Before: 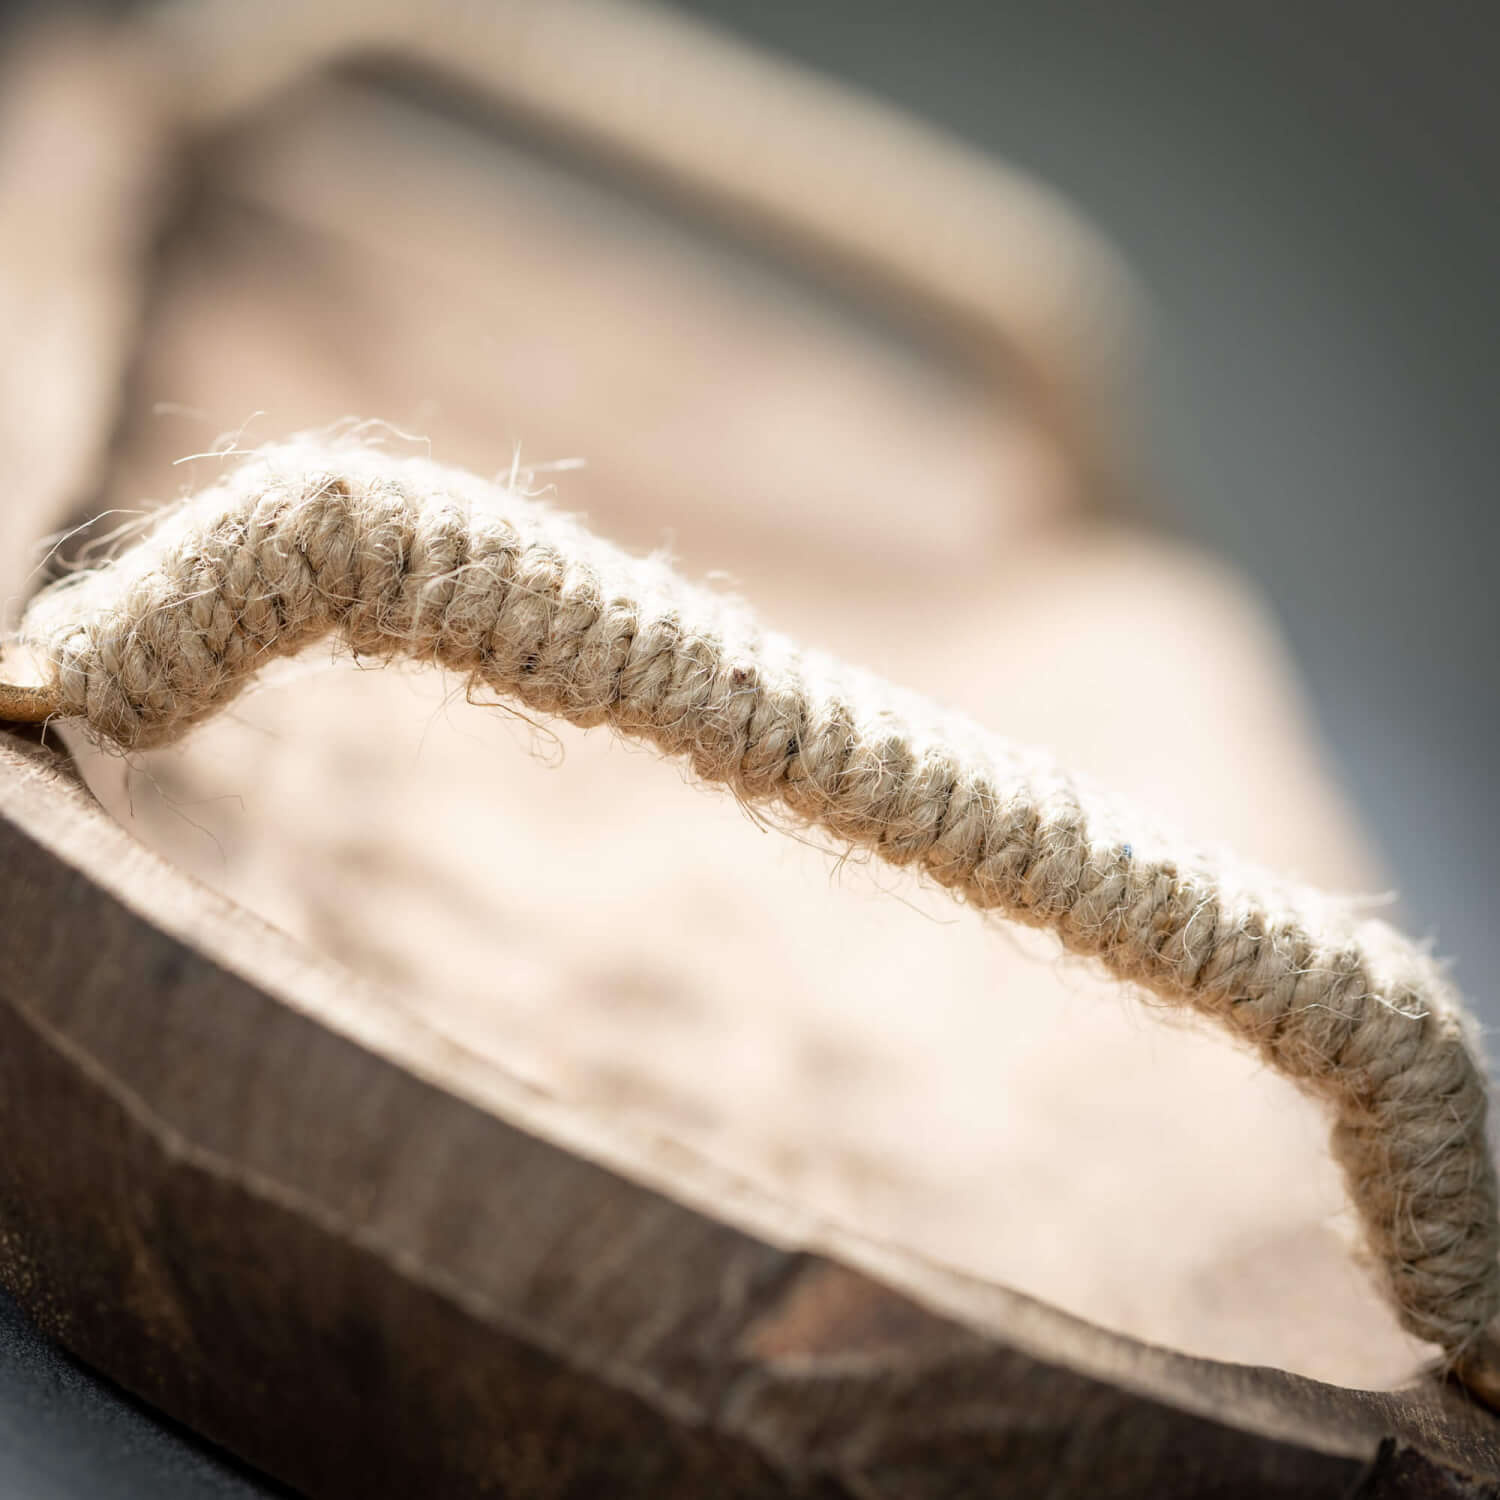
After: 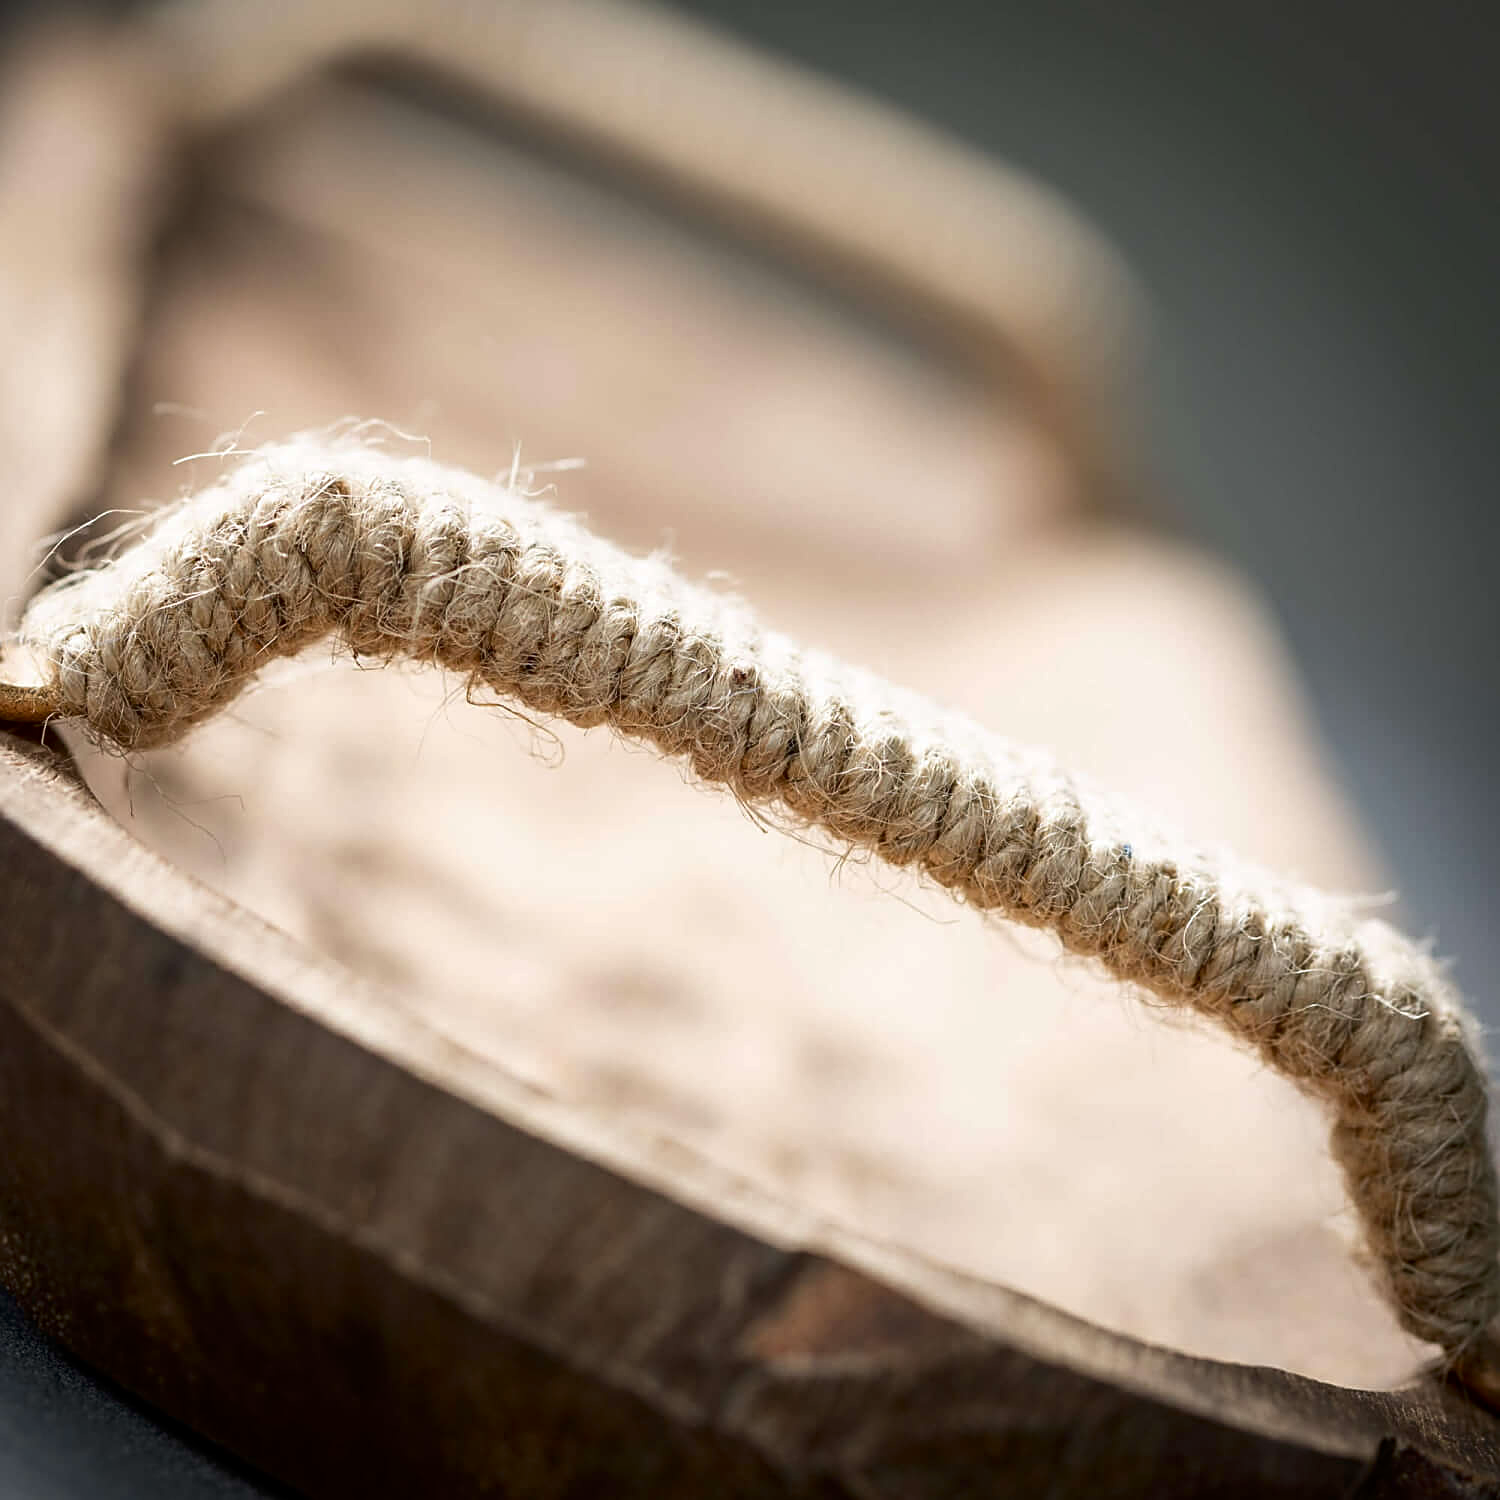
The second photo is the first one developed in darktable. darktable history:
sharpen: on, module defaults
contrast brightness saturation: contrast 0.07, brightness -0.13, saturation 0.06
